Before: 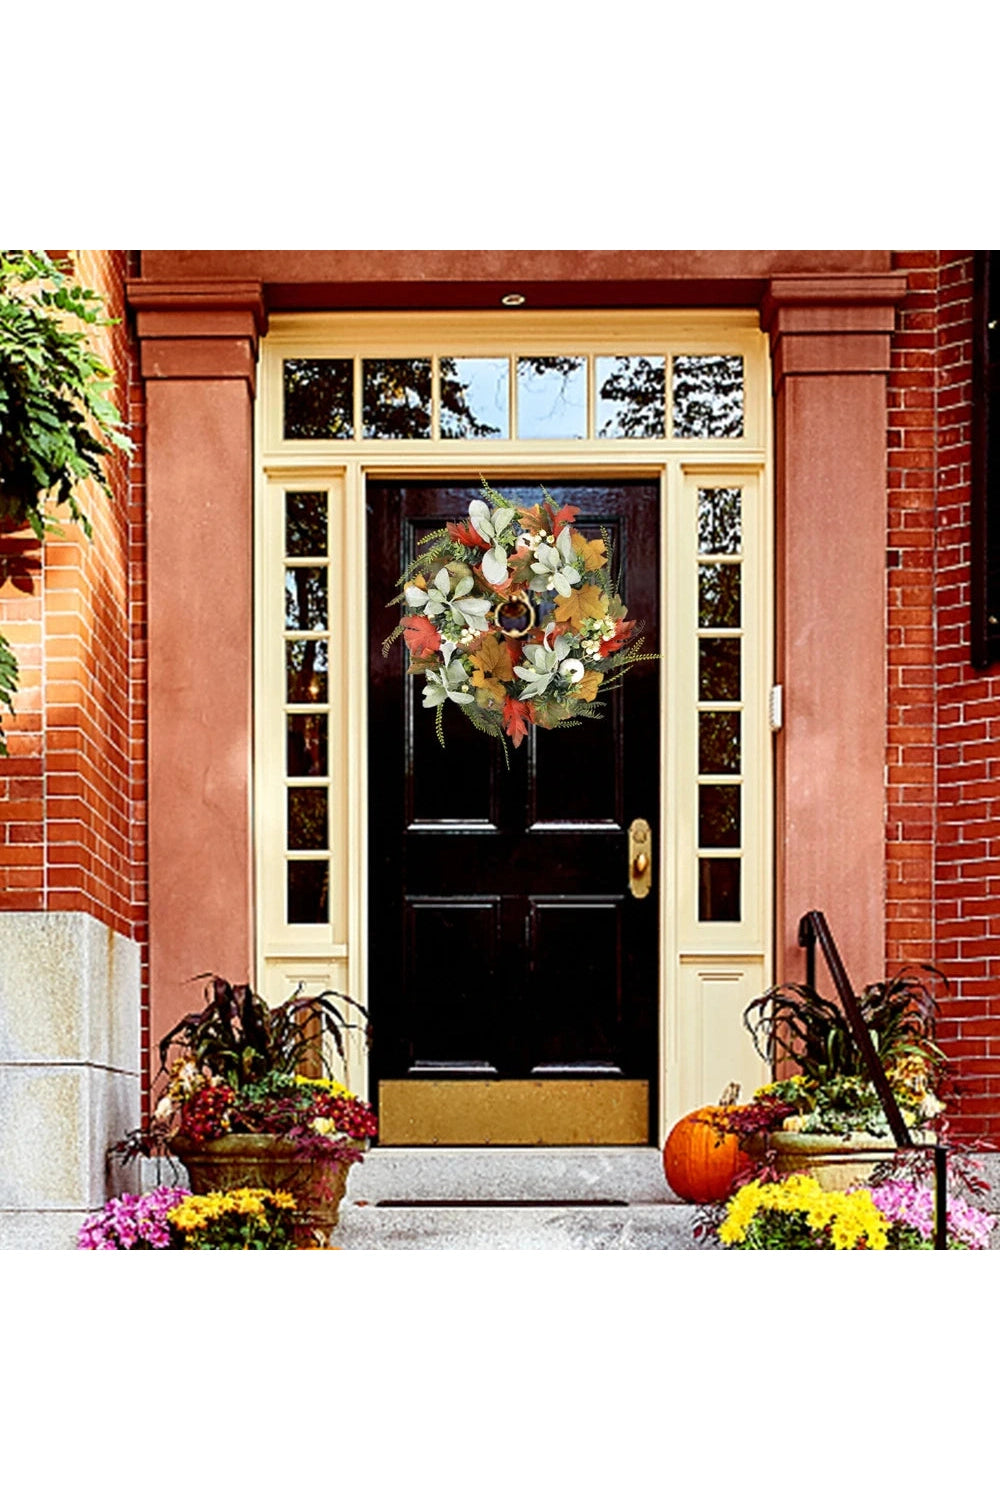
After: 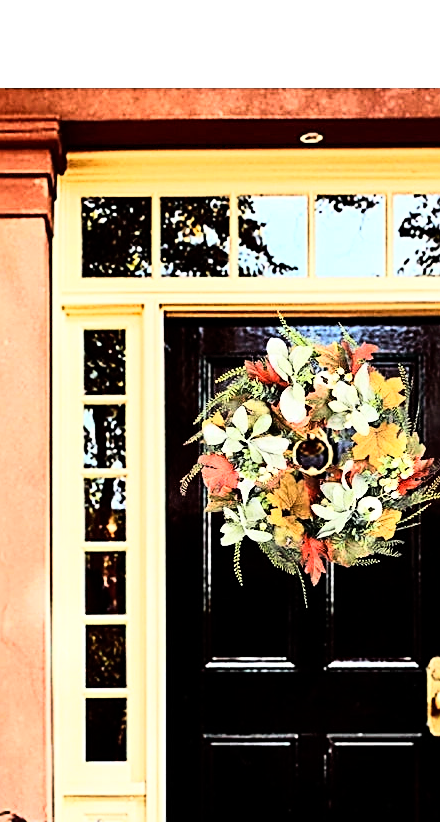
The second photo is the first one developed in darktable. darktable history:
rgb curve: curves: ch0 [(0, 0) (0.21, 0.15) (0.24, 0.21) (0.5, 0.75) (0.75, 0.96) (0.89, 0.99) (1, 1)]; ch1 [(0, 0.02) (0.21, 0.13) (0.25, 0.2) (0.5, 0.67) (0.75, 0.9) (0.89, 0.97) (1, 1)]; ch2 [(0, 0.02) (0.21, 0.13) (0.25, 0.2) (0.5, 0.67) (0.75, 0.9) (0.89, 0.97) (1, 1)], compensate middle gray true
crop: left 20.248%, top 10.86%, right 35.675%, bottom 34.321%
sharpen: on, module defaults
